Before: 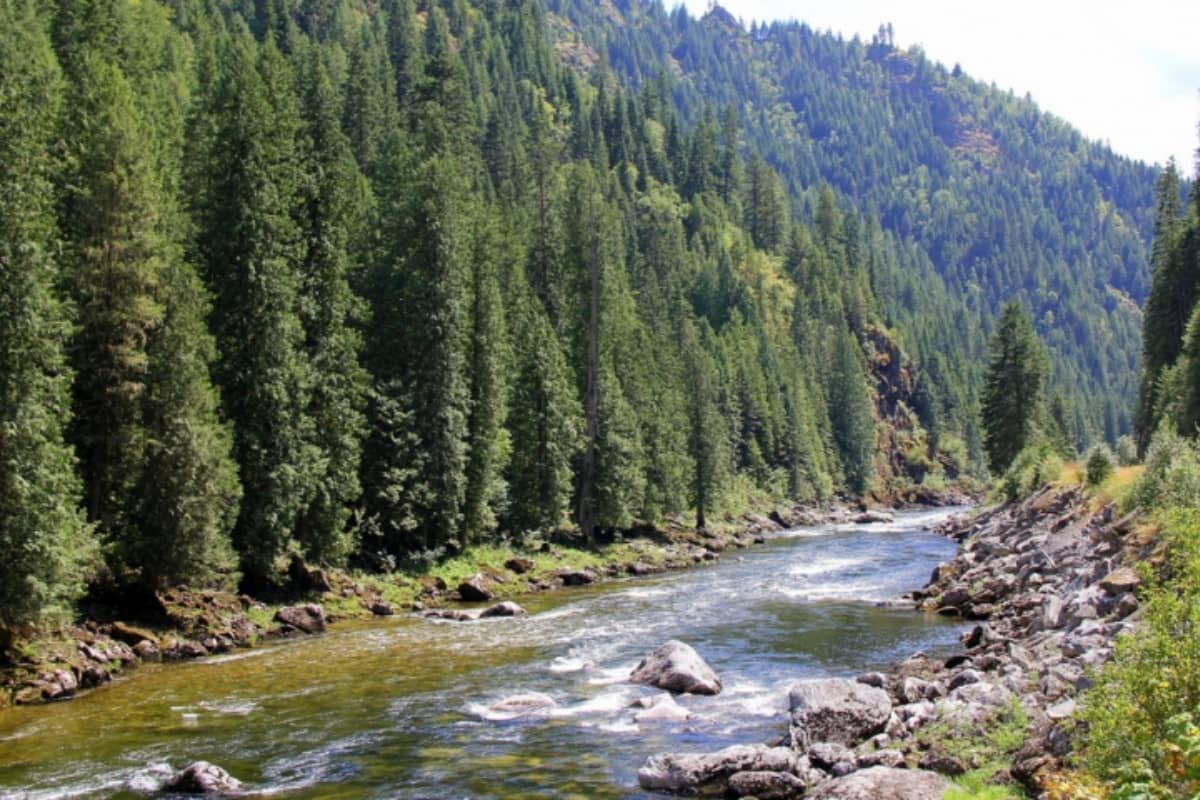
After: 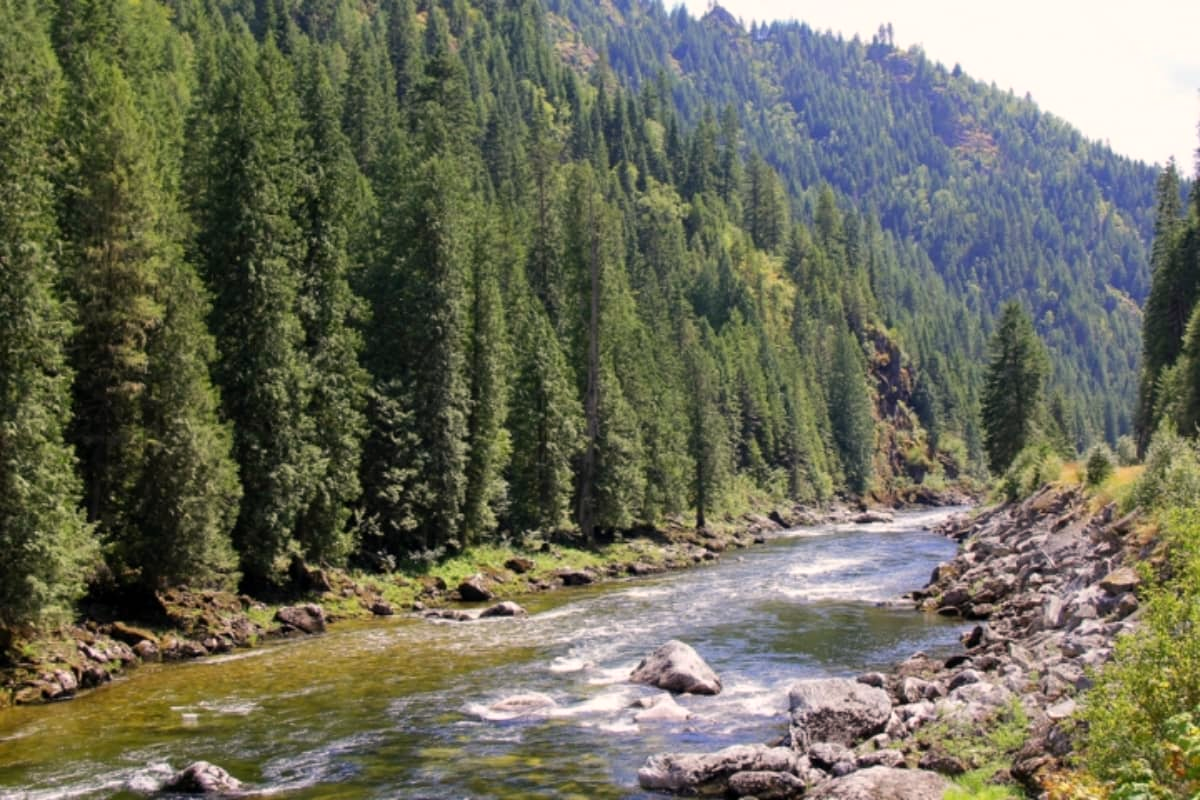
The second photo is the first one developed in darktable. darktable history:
rotate and perspective: automatic cropping off
color correction: highlights a* 3.84, highlights b* 5.07
